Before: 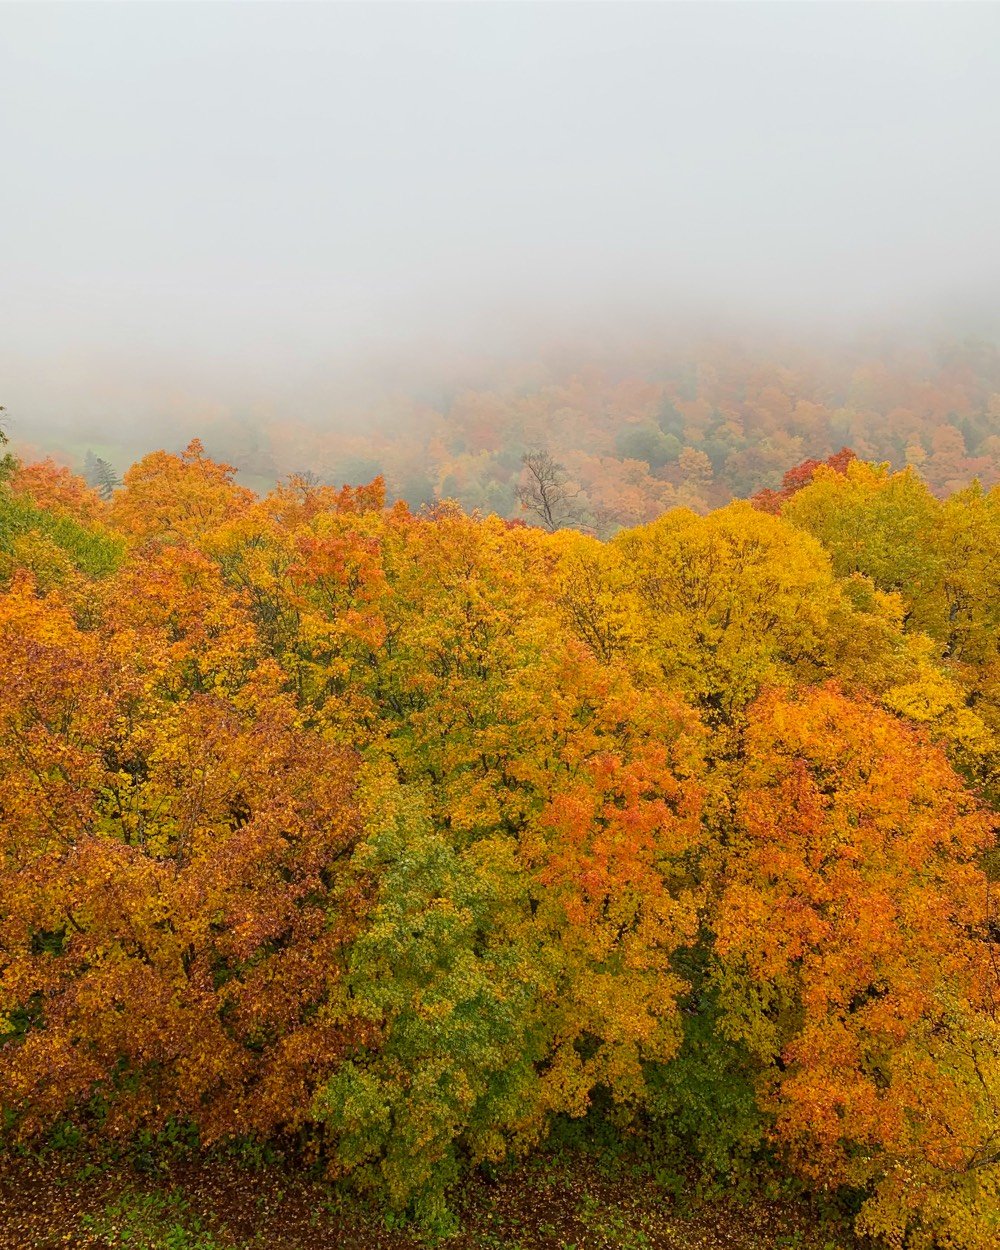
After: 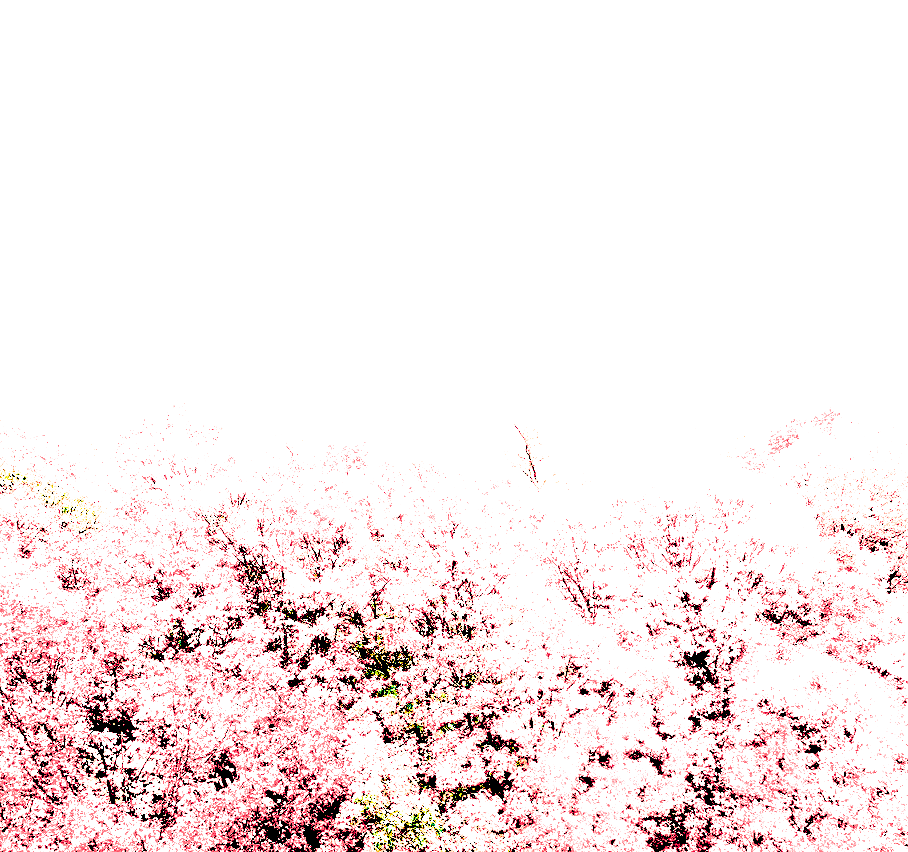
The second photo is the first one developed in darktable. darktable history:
crop: left 1.511%, top 3.357%, right 7.613%, bottom 28.464%
filmic rgb: black relative exposure -7.65 EV, white relative exposure 4.56 EV, hardness 3.61
color balance rgb: highlights gain › chroma 1.638%, highlights gain › hue 57.21°, perceptual saturation grading › global saturation 20%, perceptual saturation grading › highlights -25.884%, perceptual saturation grading › shadows 25.684%, global vibrance 20%
exposure: black level correction 0.098, exposure 3.1 EV, compensate highlight preservation false
